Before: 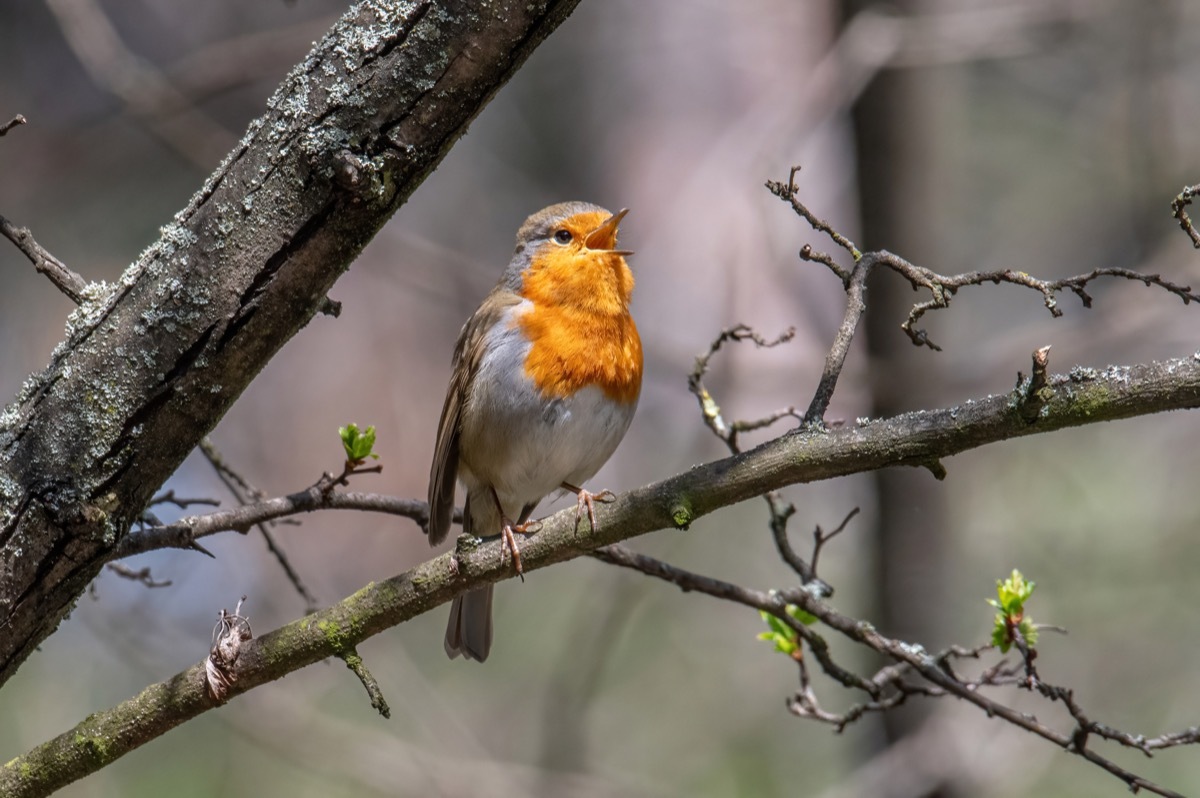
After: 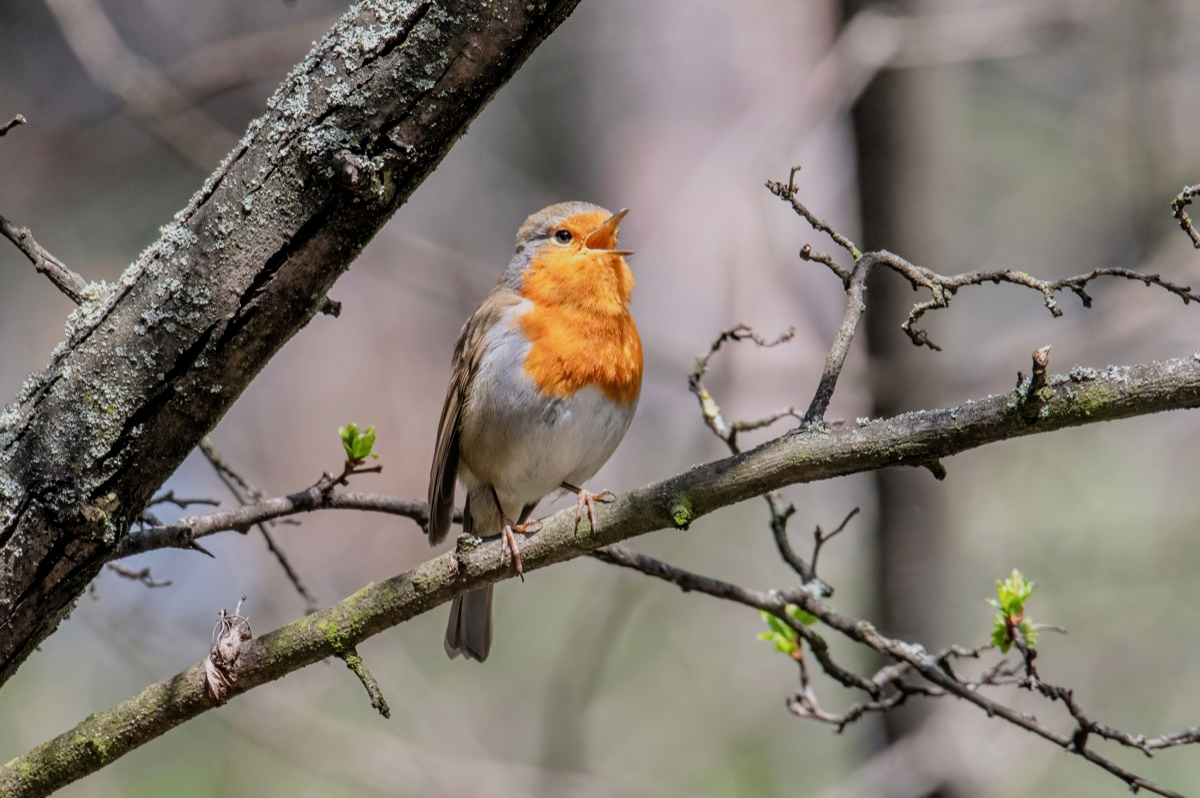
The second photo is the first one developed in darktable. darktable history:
exposure: exposure 0.493 EV, compensate highlight preservation false
filmic rgb: black relative exposure -7.32 EV, white relative exposure 5.09 EV, hardness 3.2
